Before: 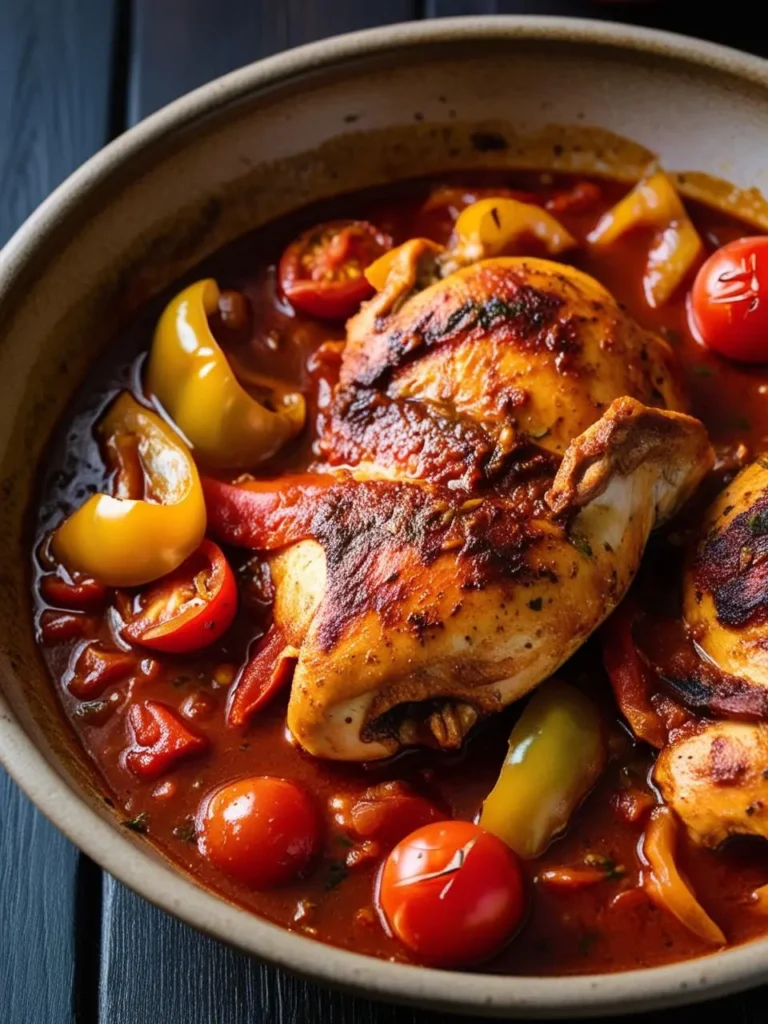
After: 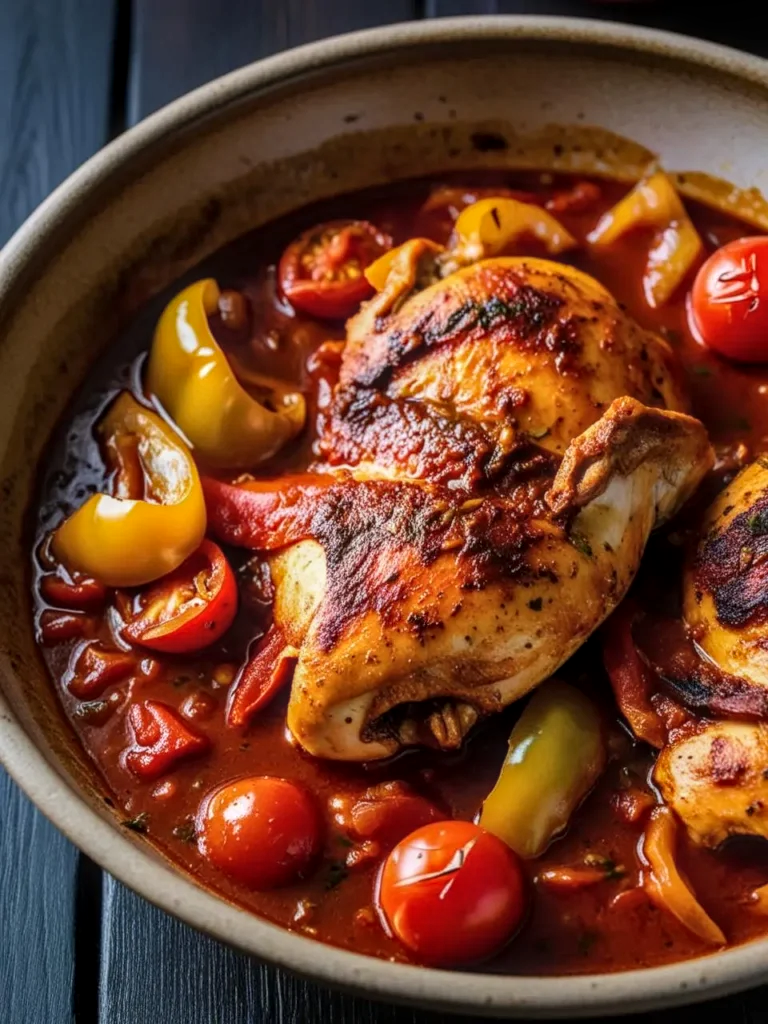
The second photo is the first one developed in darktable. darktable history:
local contrast: highlights 0%, shadows 1%, detail 133%
